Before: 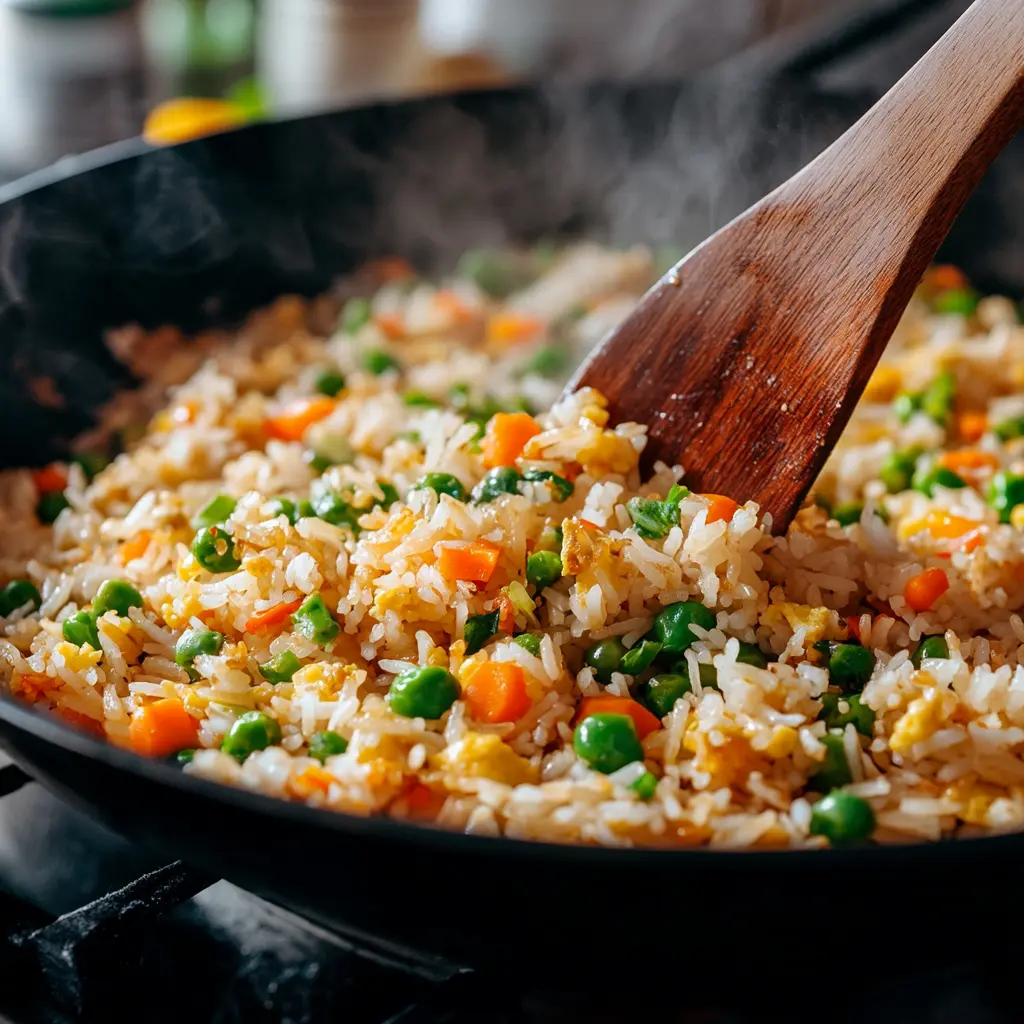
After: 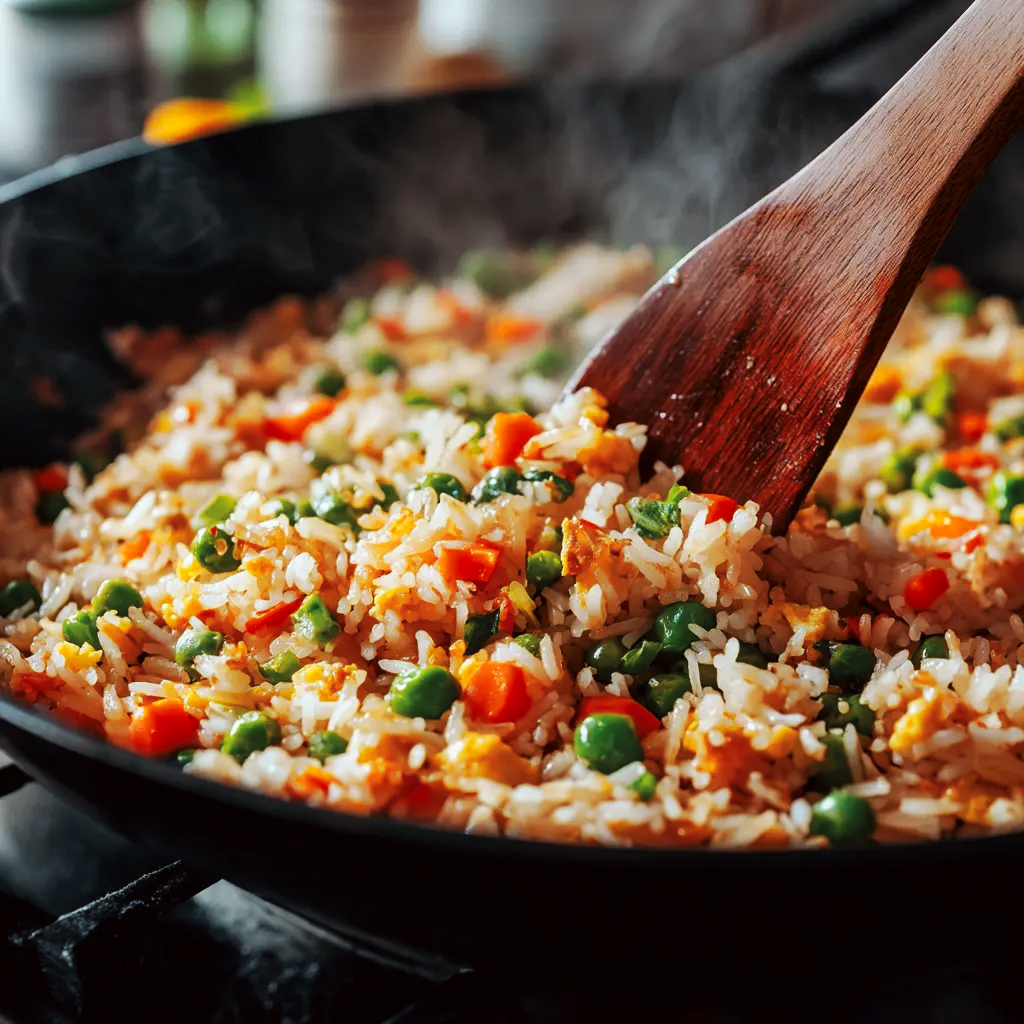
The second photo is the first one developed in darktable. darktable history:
tone curve: curves: ch0 [(0, 0) (0.003, 0.003) (0.011, 0.011) (0.025, 0.022) (0.044, 0.039) (0.069, 0.055) (0.1, 0.074) (0.136, 0.101) (0.177, 0.134) (0.224, 0.171) (0.277, 0.216) (0.335, 0.277) (0.399, 0.345) (0.468, 0.427) (0.543, 0.526) (0.623, 0.636) (0.709, 0.731) (0.801, 0.822) (0.898, 0.917) (1, 1)], preserve colors none
color look up table: target L [96.1, 96.45, 96.82, 93.97, 86.13, 88.46, 89.56, 80.12, 83.92, 61.54, 58.74, 55.19, 34.05, 4.357, 200.27, 87.93, 83.92, 65.65, 59.1, 59.31, 47.16, 45.82, 40.32, 35.03, 32.06, 21.35, 77.47, 67.35, 54.81, 60.4, 44.14, 54.27, 50.68, 45.78, 35.72, 26.72, 26.13, 25.97, 26.78, 10.85, 2.594, 84.86, 81.46, 77.58, 73.43, 53.49, 51.25, 35.47, 21.58], target a [-18.24, -18.63, -16.66, -37.15, -53.16, -72.02, -29.96, -58.11, -64.66, -14.45, -36.36, -13.96, -12.85, -0.815, 0, 3.806, 6.783, 38.68, 45.42, 17.88, 55.17, 56.78, 24.54, 49.36, 49.16, 42.92, 24.76, 34.22, 50.96, 4.199, 59.25, 27.51, 2.144, 11.48, 52.15, 53.63, 49.5, 25.59, 15.44, 38.38, 11.63, -46.23, -6.253, -33.21, -21.26, -24.73, -6.67, -7.164, -4.696], target b [19.4, 79.22, 85.69, 81.34, -10.98, 60.62, 76.52, 17.98, 68.95, 20.57, 21.67, 41.92, 25.96, 4.654, 0, 19.77, 59.78, 60.53, 14.33, 15.28, 54.84, 46.88, 42.73, 17.5, 47.76, 25.79, -7.96, -27.7, -18.8, -40.73, -30.25, -19.68, -22.6, -58.06, -6.157, -71.91, -43.07, -7.959, -45.2, -55.37, -19.74, -22.94, -1.082, -1.509, -26.2, -7.151, -36.78, -1.21, -19.3], num patches 49
